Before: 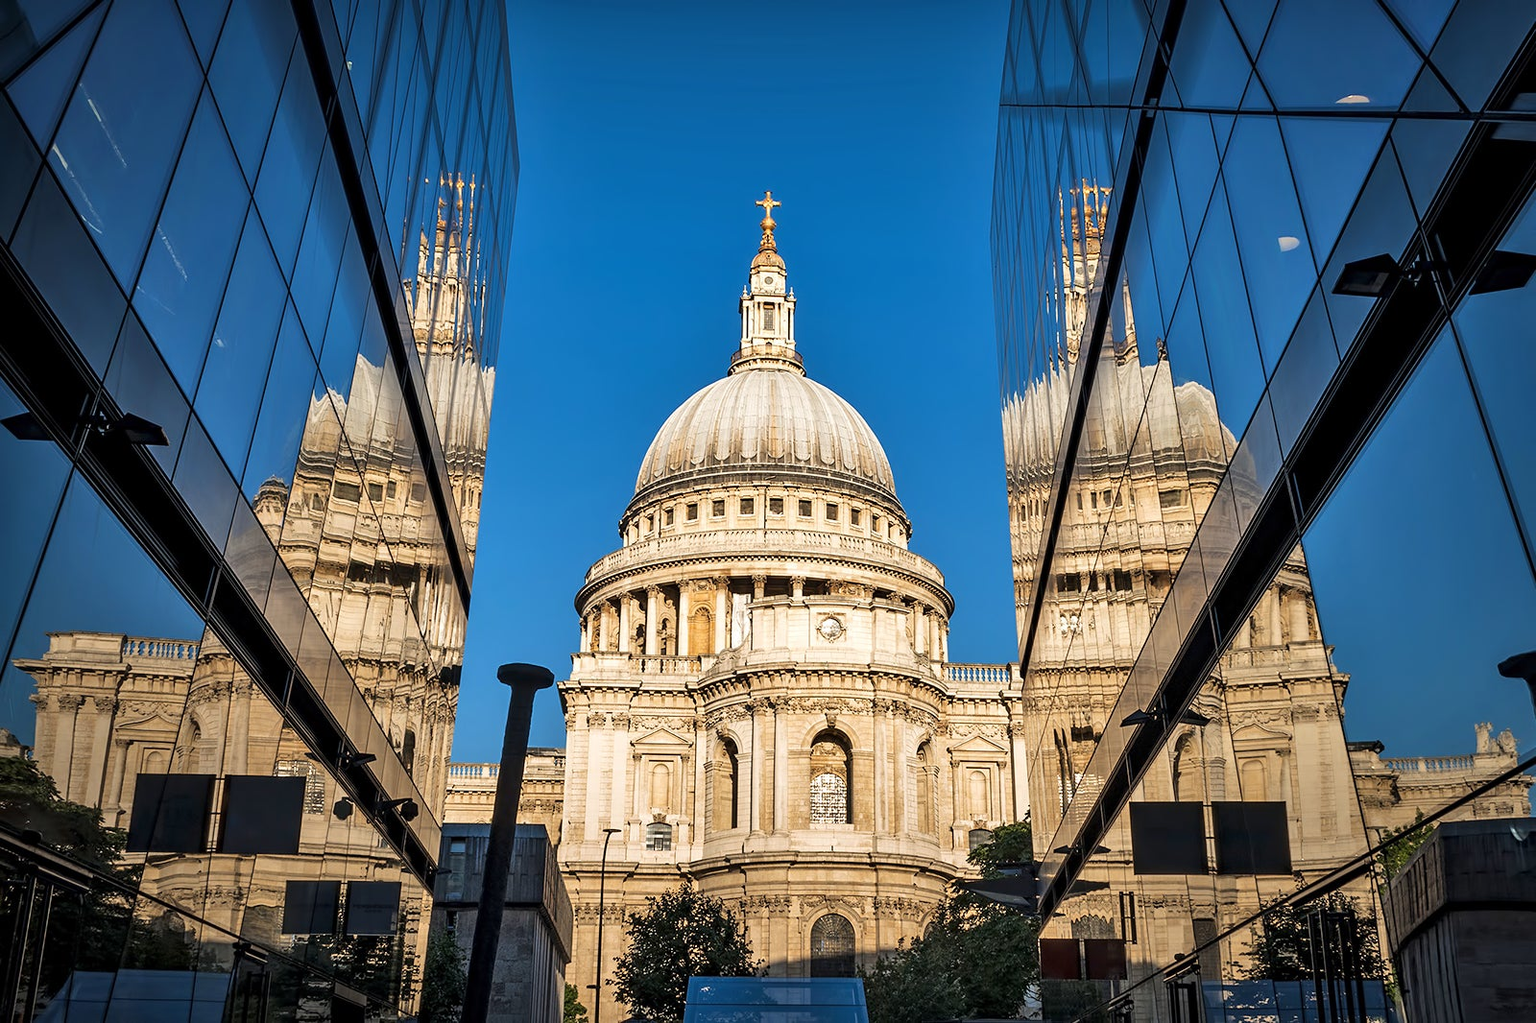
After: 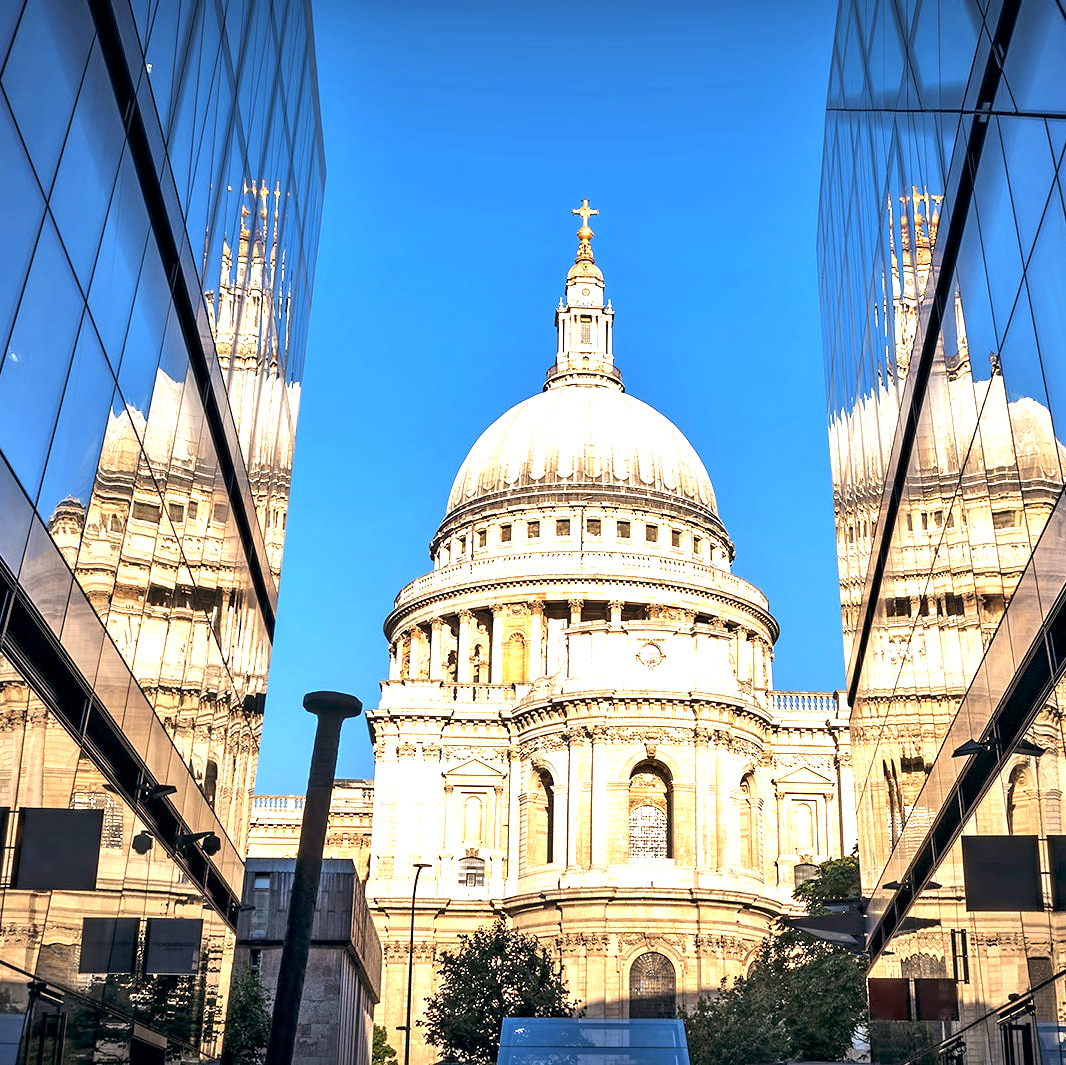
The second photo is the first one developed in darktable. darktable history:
white balance: red 1.004, blue 1.024
exposure: black level correction 0, exposure 1.173 EV, compensate exposure bias true, compensate highlight preservation false
crop and rotate: left 13.537%, right 19.796%
color balance: lift [0.998, 0.998, 1.001, 1.002], gamma [0.995, 1.025, 0.992, 0.975], gain [0.995, 1.02, 0.997, 0.98]
